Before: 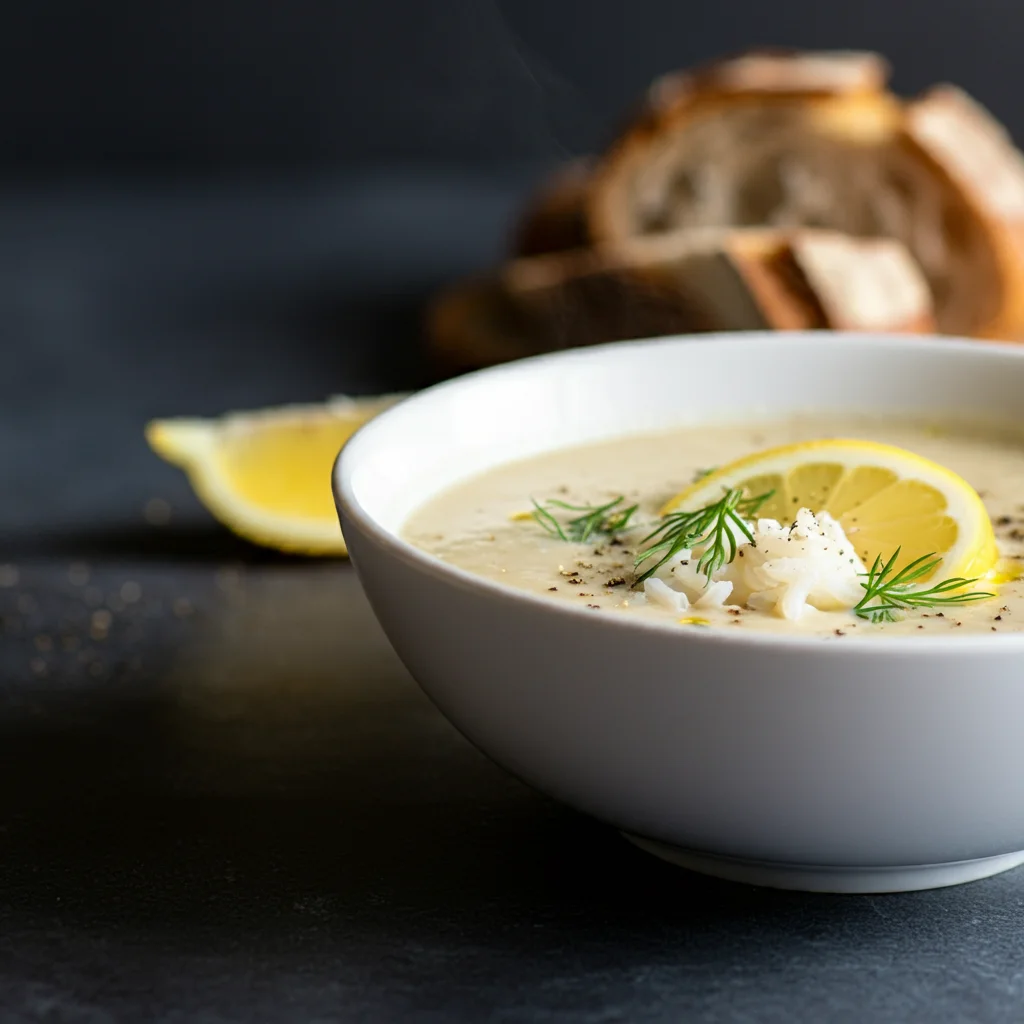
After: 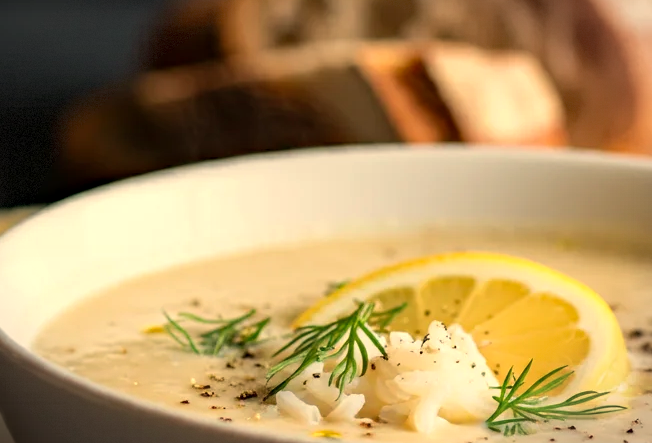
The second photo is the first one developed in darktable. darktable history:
crop: left 36.005%, top 18.293%, right 0.31%, bottom 38.444%
white balance: red 1.123, blue 0.83
vignetting: fall-off start 91%, fall-off radius 39.39%, brightness -0.182, saturation -0.3, width/height ratio 1.219, shape 1.3, dithering 8-bit output, unbound false
haze removal: compatibility mode true, adaptive false
